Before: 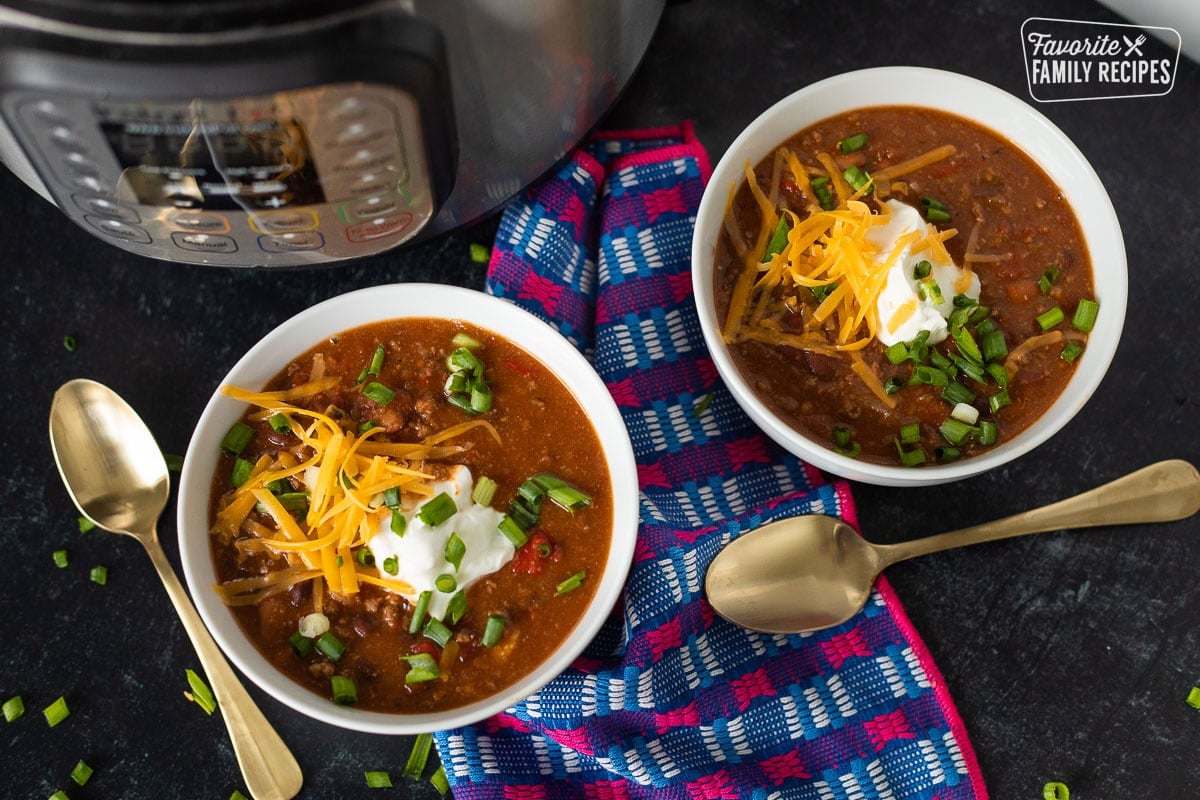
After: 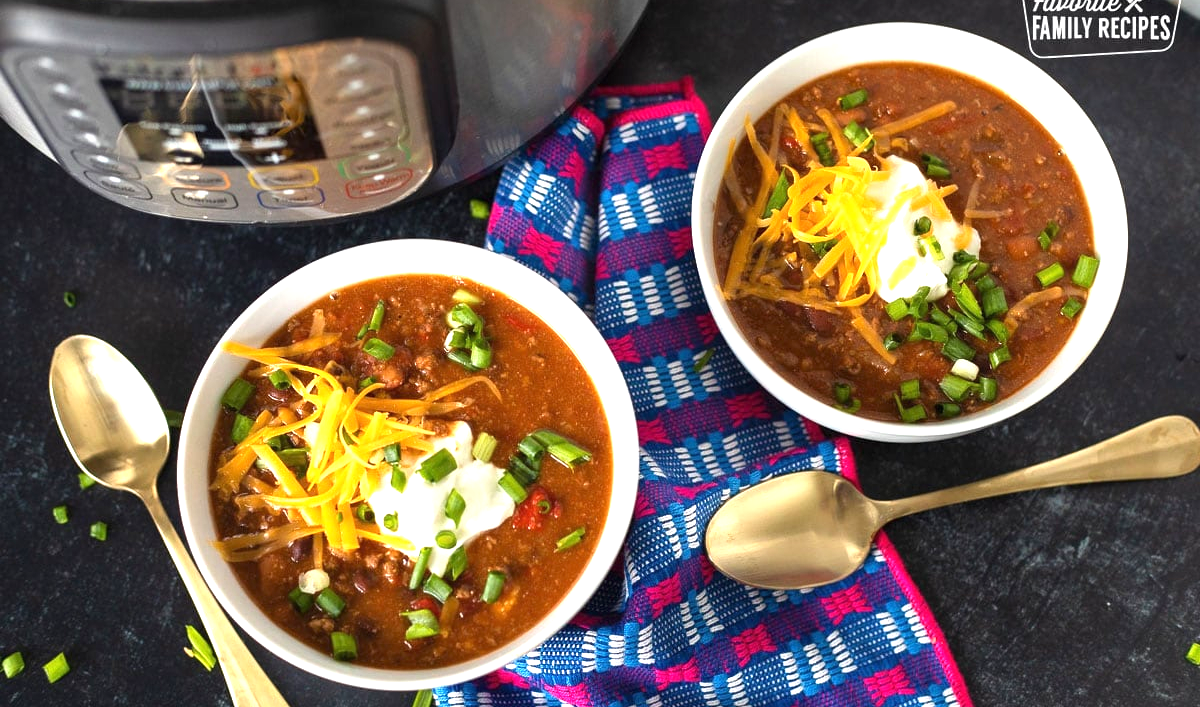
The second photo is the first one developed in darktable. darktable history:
crop and rotate: top 5.582%, bottom 5.952%
exposure: black level correction 0, exposure 1.018 EV, compensate highlight preservation false
